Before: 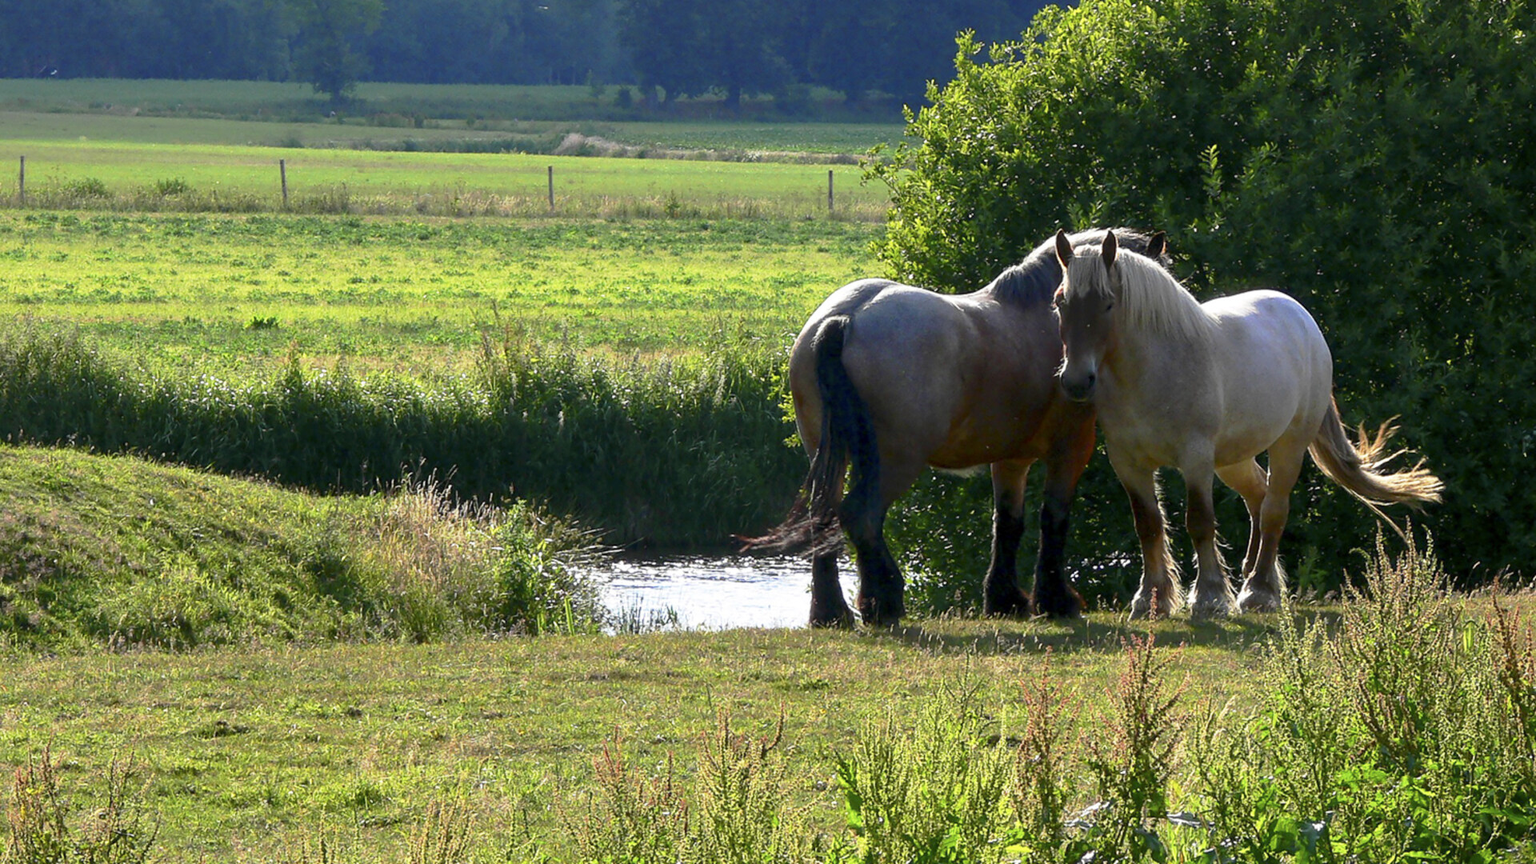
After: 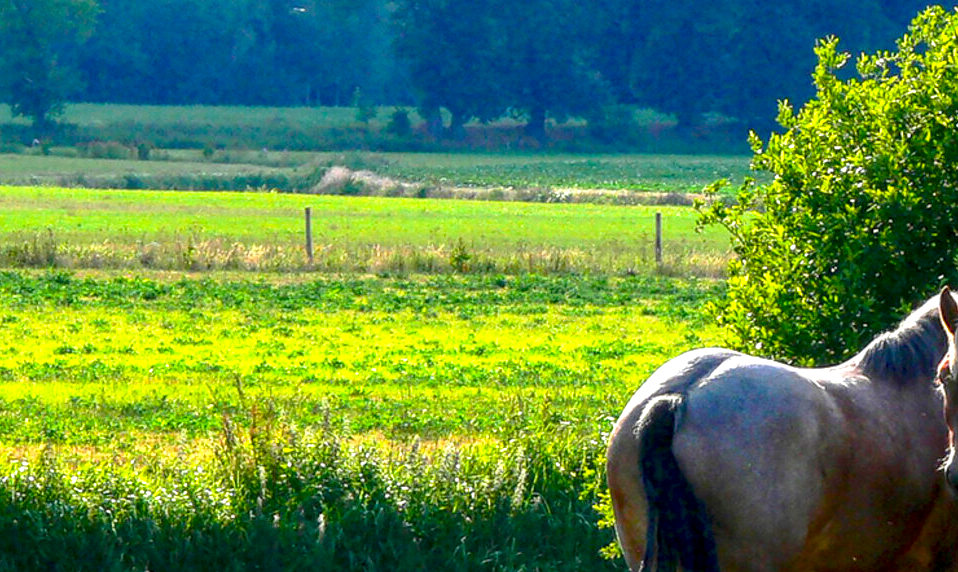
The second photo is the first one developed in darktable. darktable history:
crop: left 19.795%, right 30.275%, bottom 46.95%
local contrast: highlights 62%, detail 143%, midtone range 0.424
color balance rgb: perceptual saturation grading › global saturation 30.633%, global vibrance 19.573%
exposure: black level correction 0, exposure 0.5 EV, compensate exposure bias true, compensate highlight preservation false
